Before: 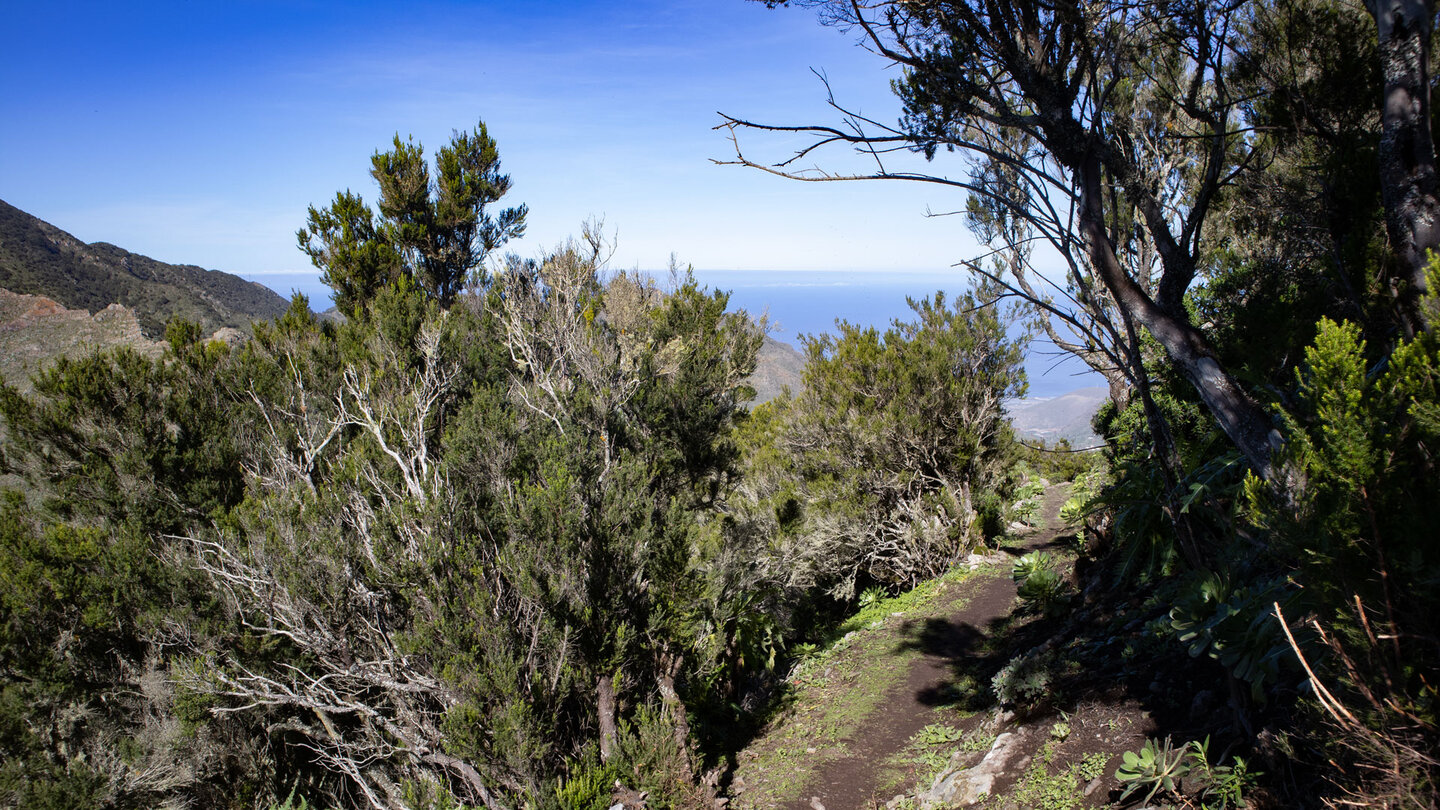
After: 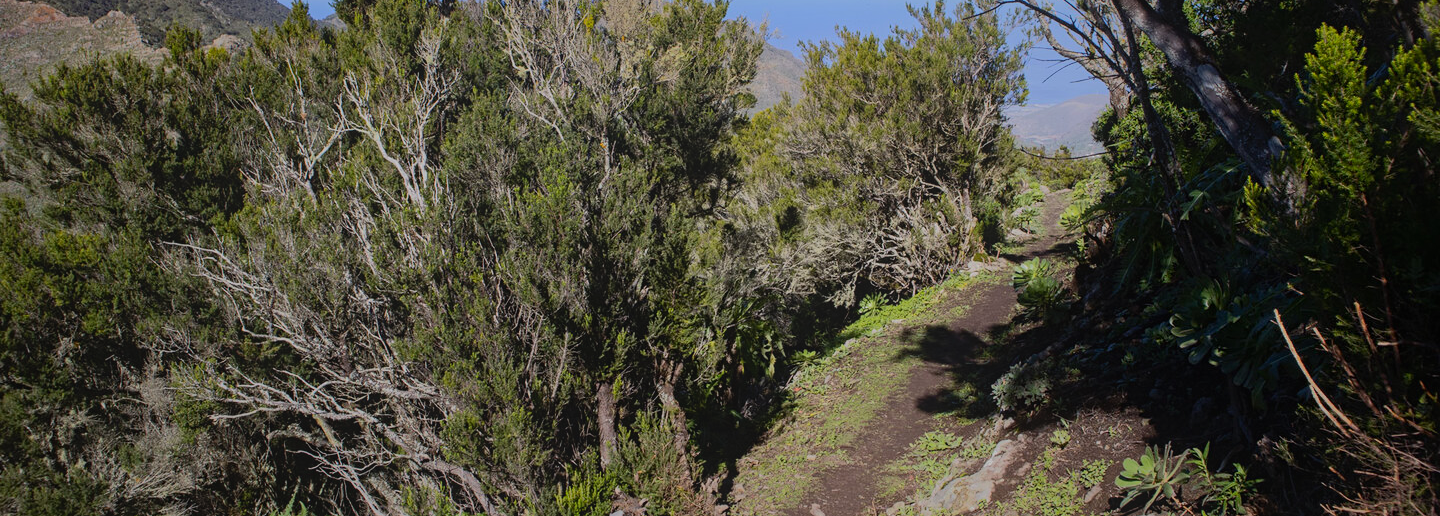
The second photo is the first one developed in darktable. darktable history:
contrast equalizer: octaves 7, y [[0.439, 0.44, 0.442, 0.457, 0.493, 0.498], [0.5 ×6], [0.5 ×6], [0 ×6], [0 ×6]]
crop and rotate: top 36.269%
shadows and highlights: shadows -19.45, highlights -73.6
